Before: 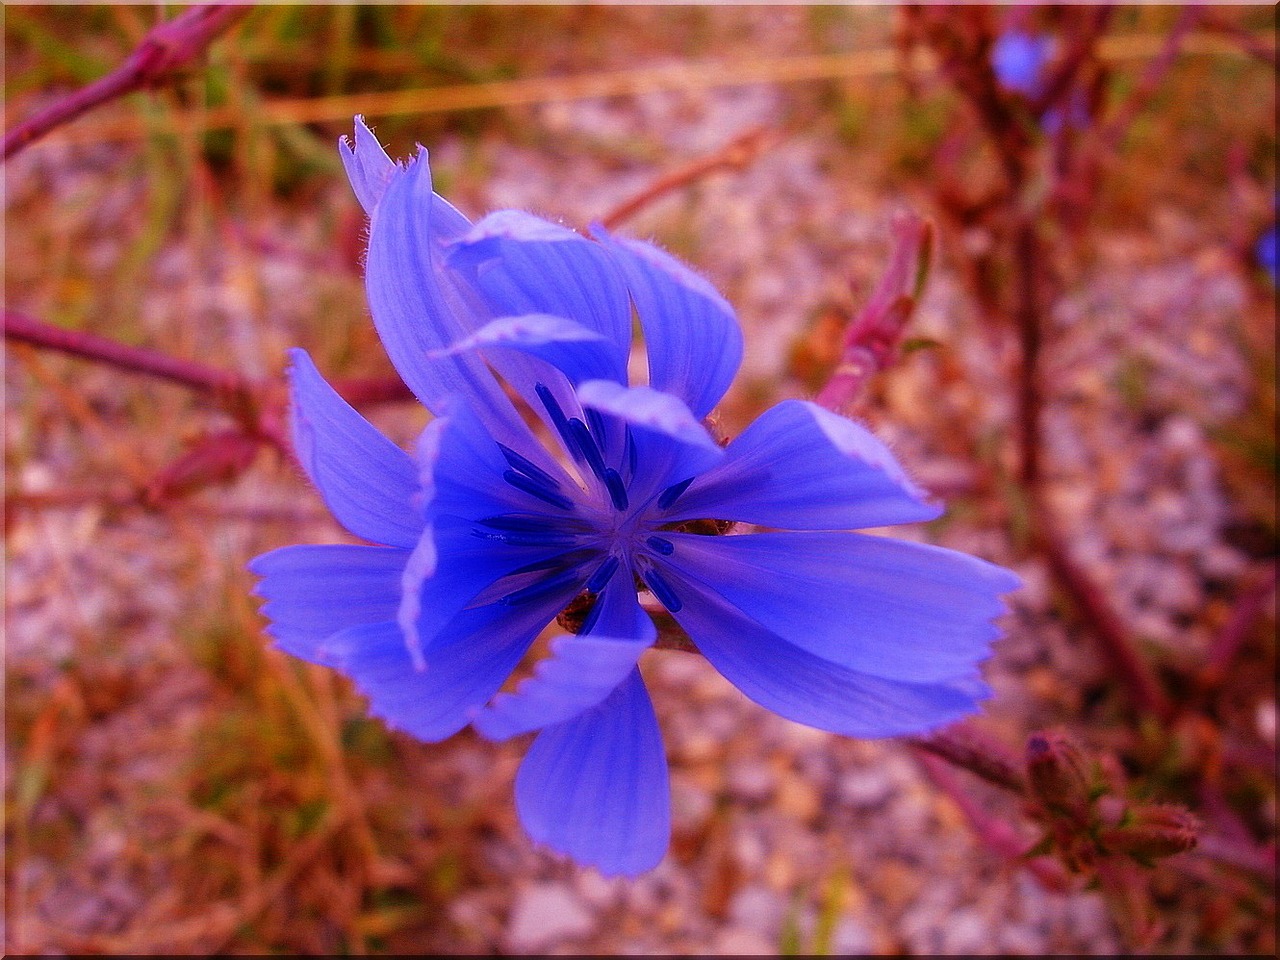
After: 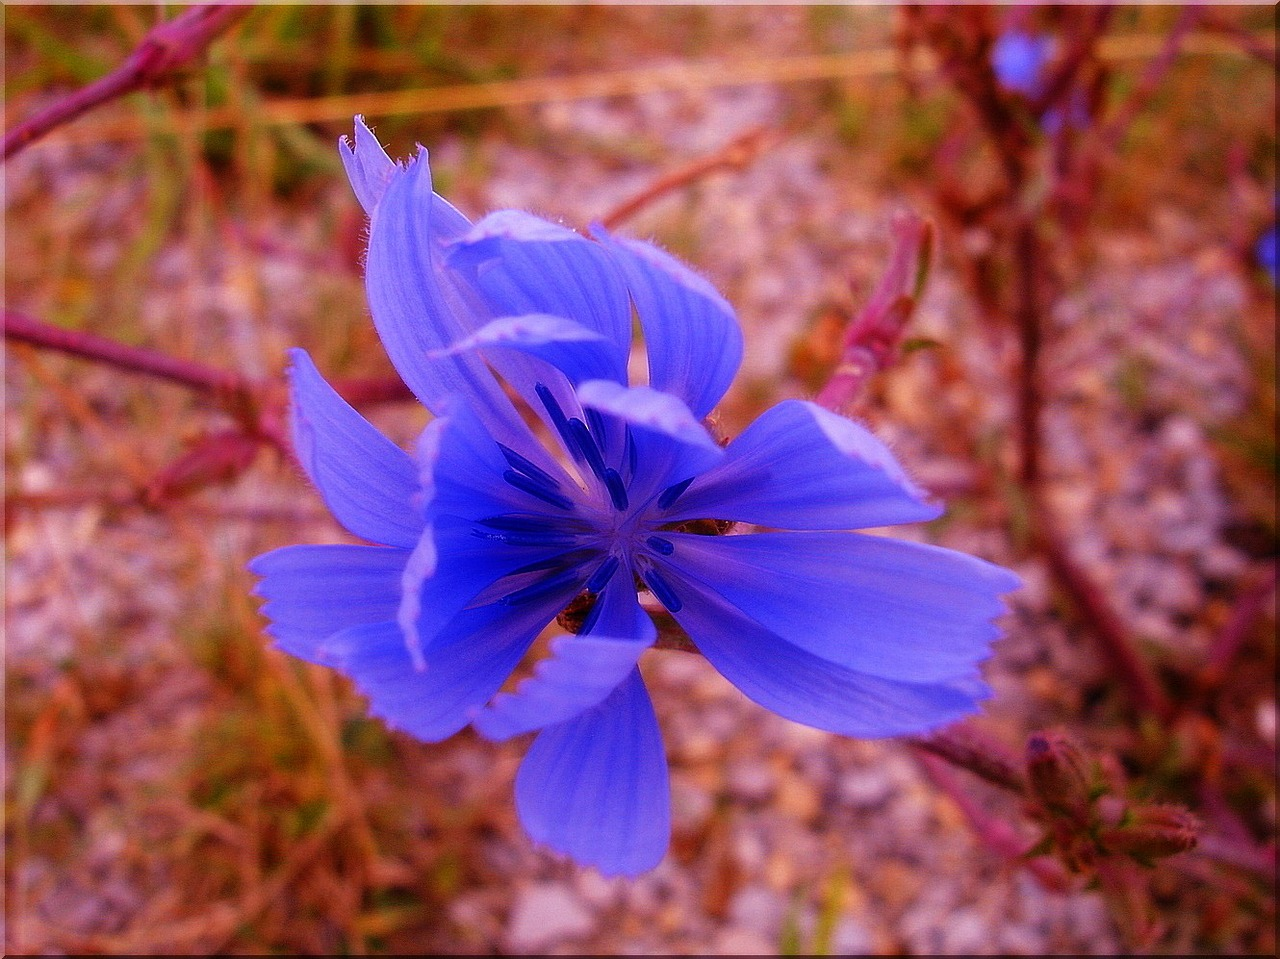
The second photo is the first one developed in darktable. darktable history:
crop: bottom 0.071%
bloom: size 40%
